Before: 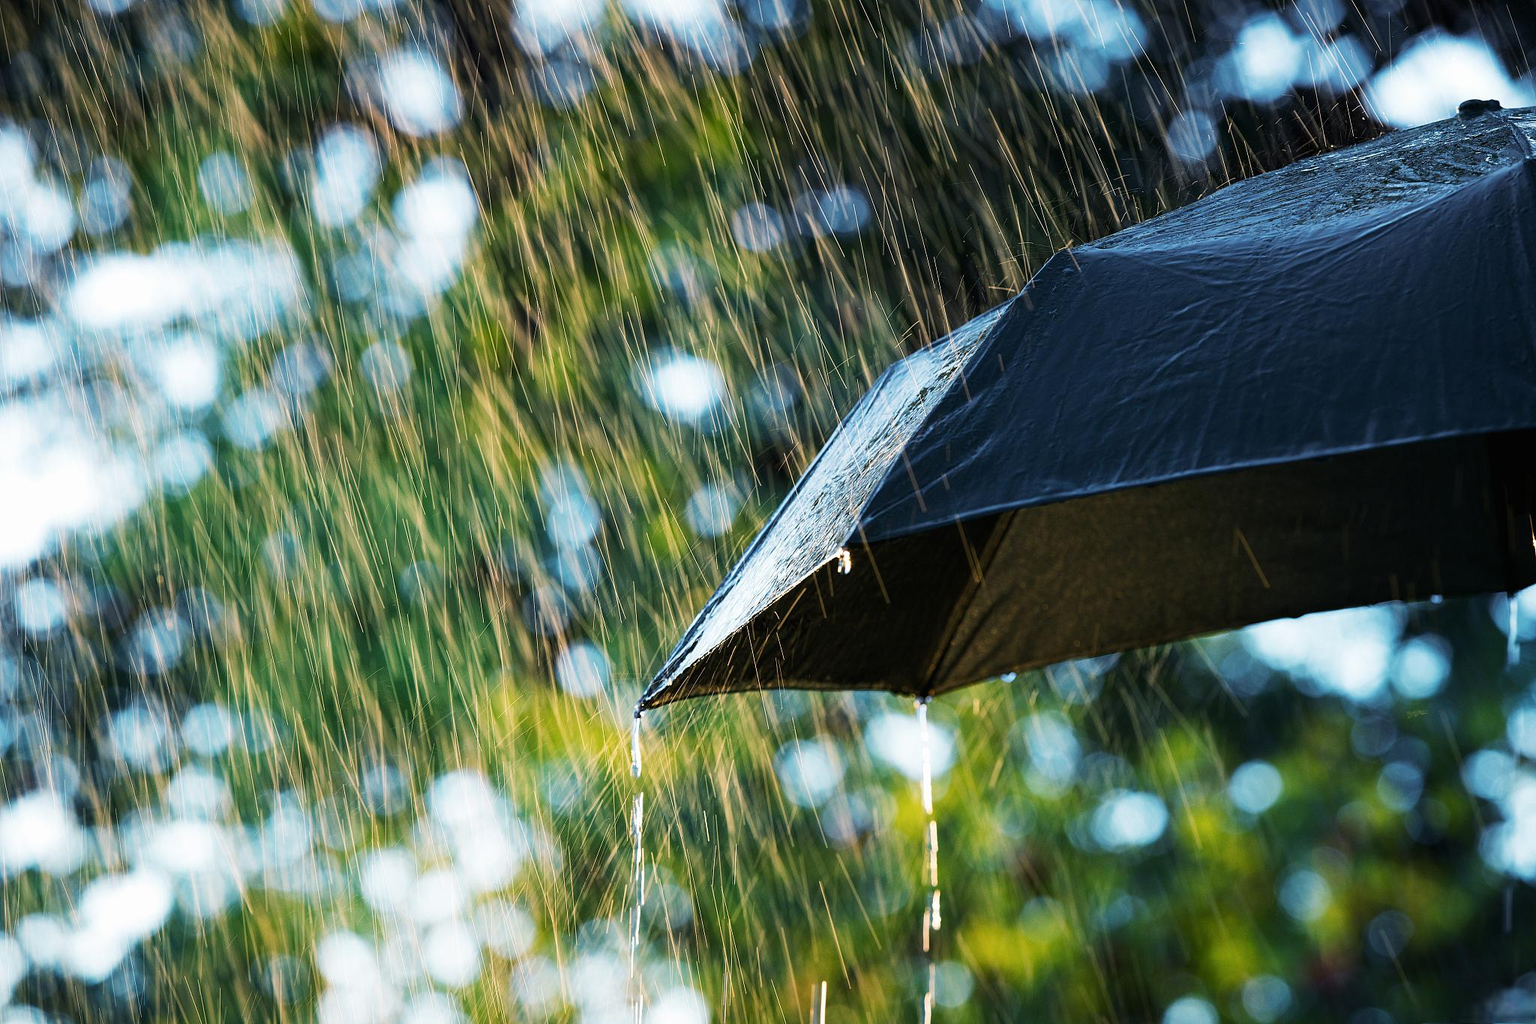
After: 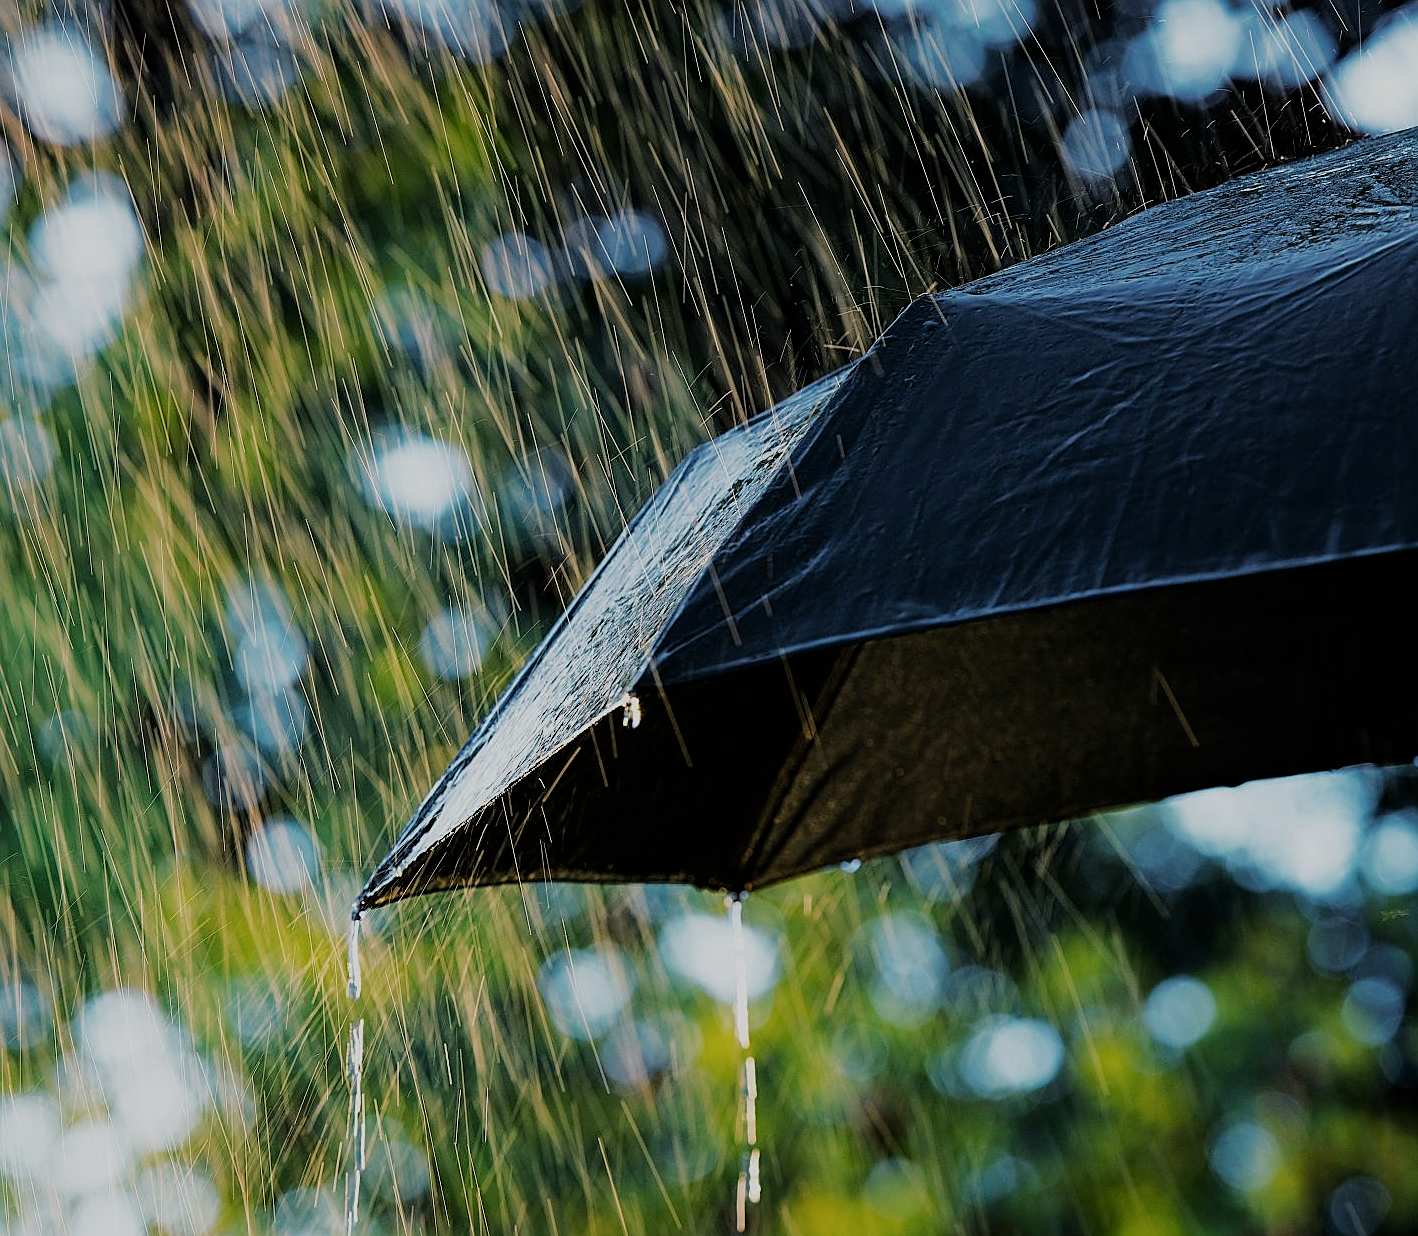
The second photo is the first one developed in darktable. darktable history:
filmic rgb: black relative exposure -7.3 EV, white relative exposure 5.1 EV, hardness 3.22, iterations of high-quality reconstruction 0
exposure: exposure -0.156 EV, compensate exposure bias true, compensate highlight preservation false
crop and rotate: left 24.147%, top 2.715%, right 6.596%, bottom 6.704%
sharpen: on, module defaults
tone equalizer: -8 EV -0.001 EV, -7 EV 0.002 EV, -6 EV -0.005 EV, -5 EV -0.006 EV, -4 EV -0.082 EV, -3 EV -0.203 EV, -2 EV -0.293 EV, -1 EV 0.105 EV, +0 EV 0.316 EV, edges refinement/feathering 500, mask exposure compensation -1.57 EV, preserve details no
